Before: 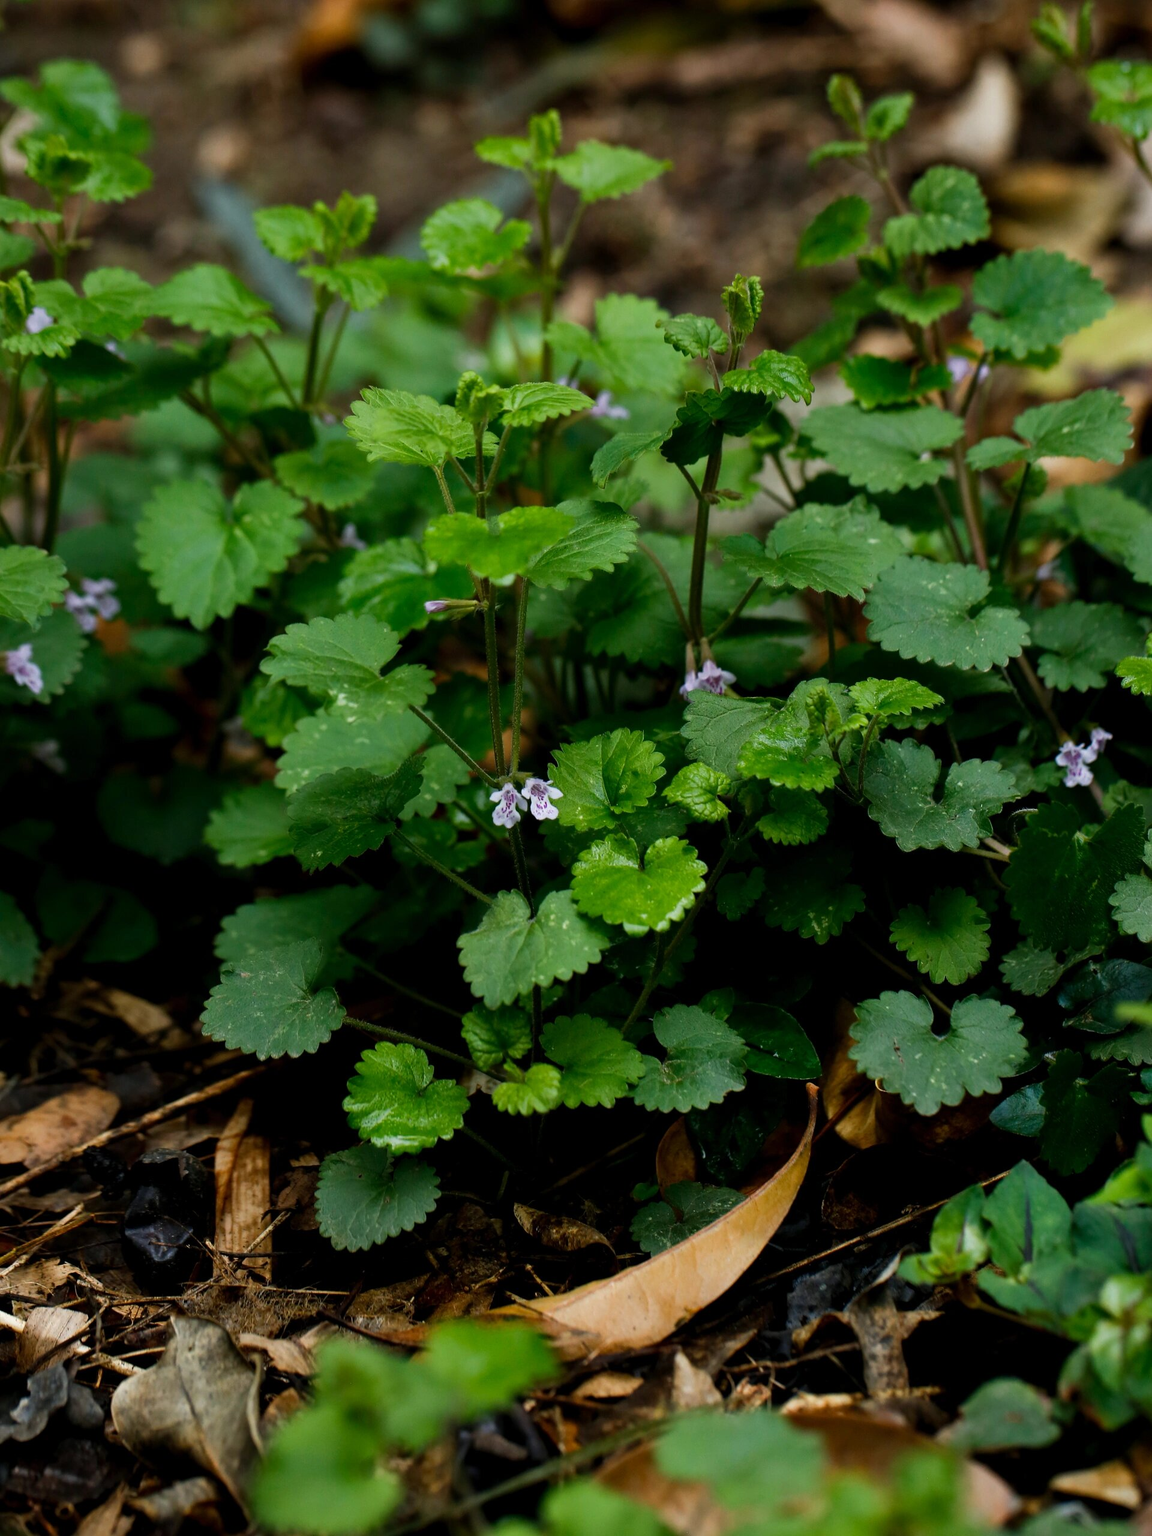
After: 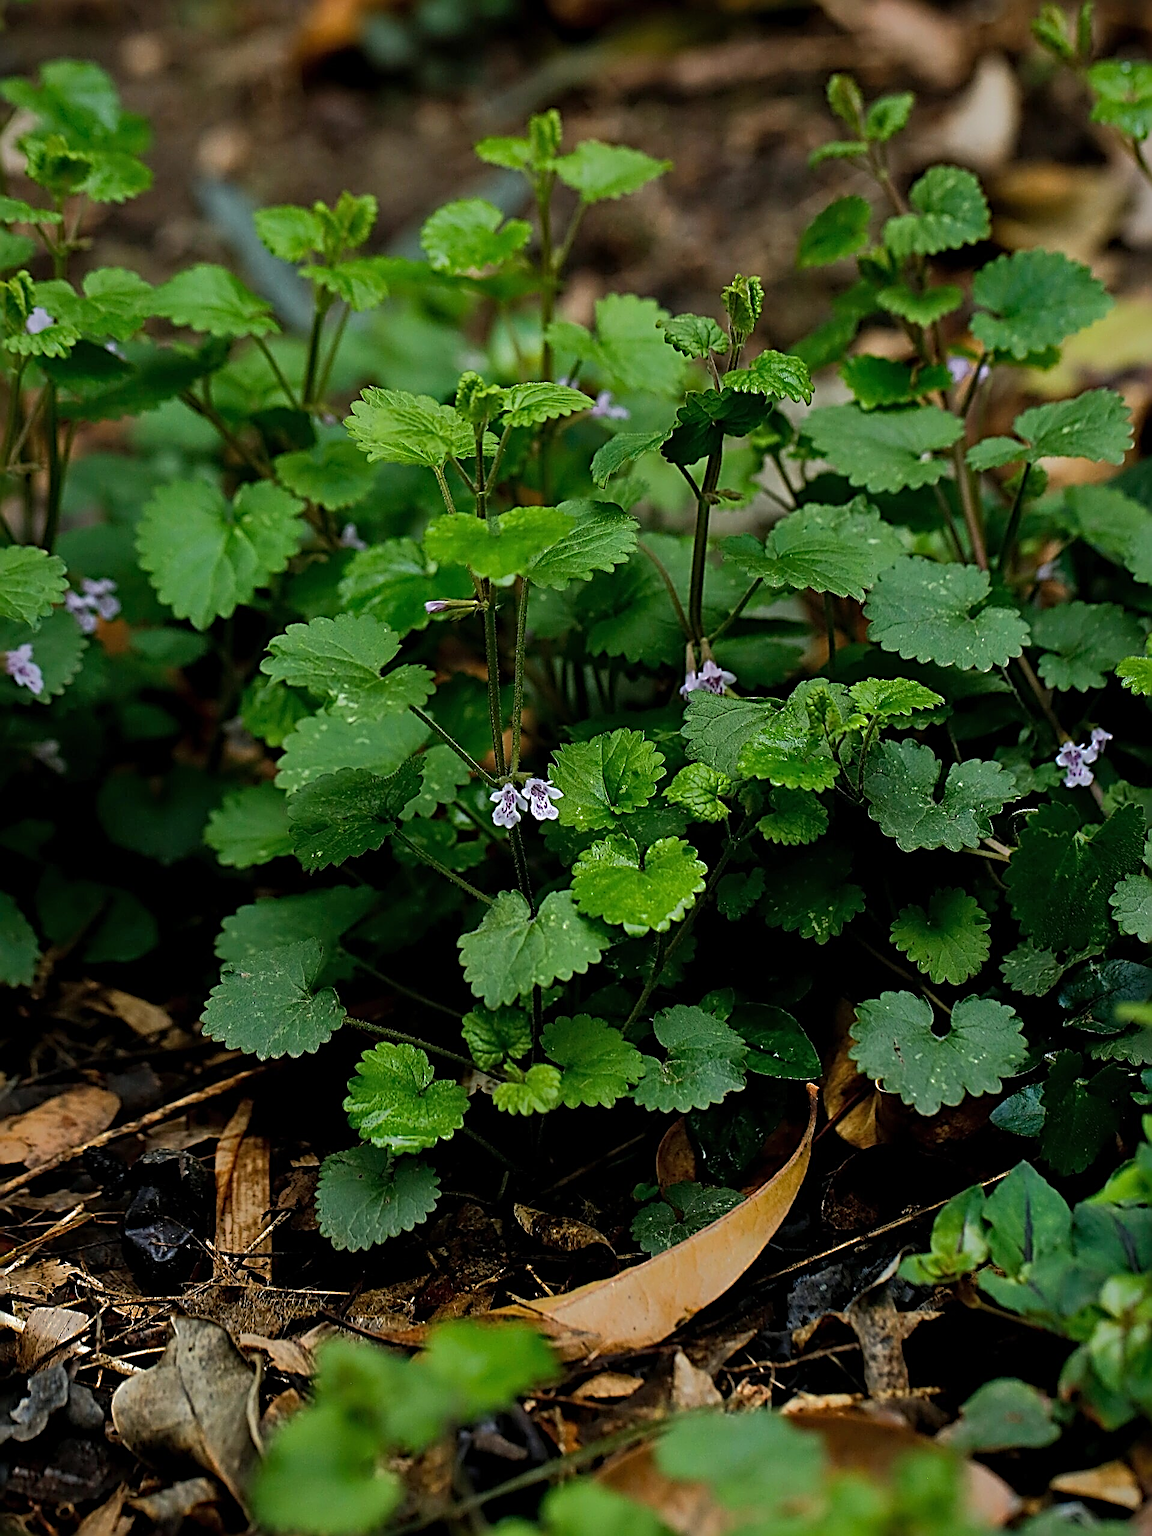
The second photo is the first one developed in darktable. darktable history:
sharpen: radius 3.175, amount 1.745
shadows and highlights: shadows 25.42, highlights -69.3
